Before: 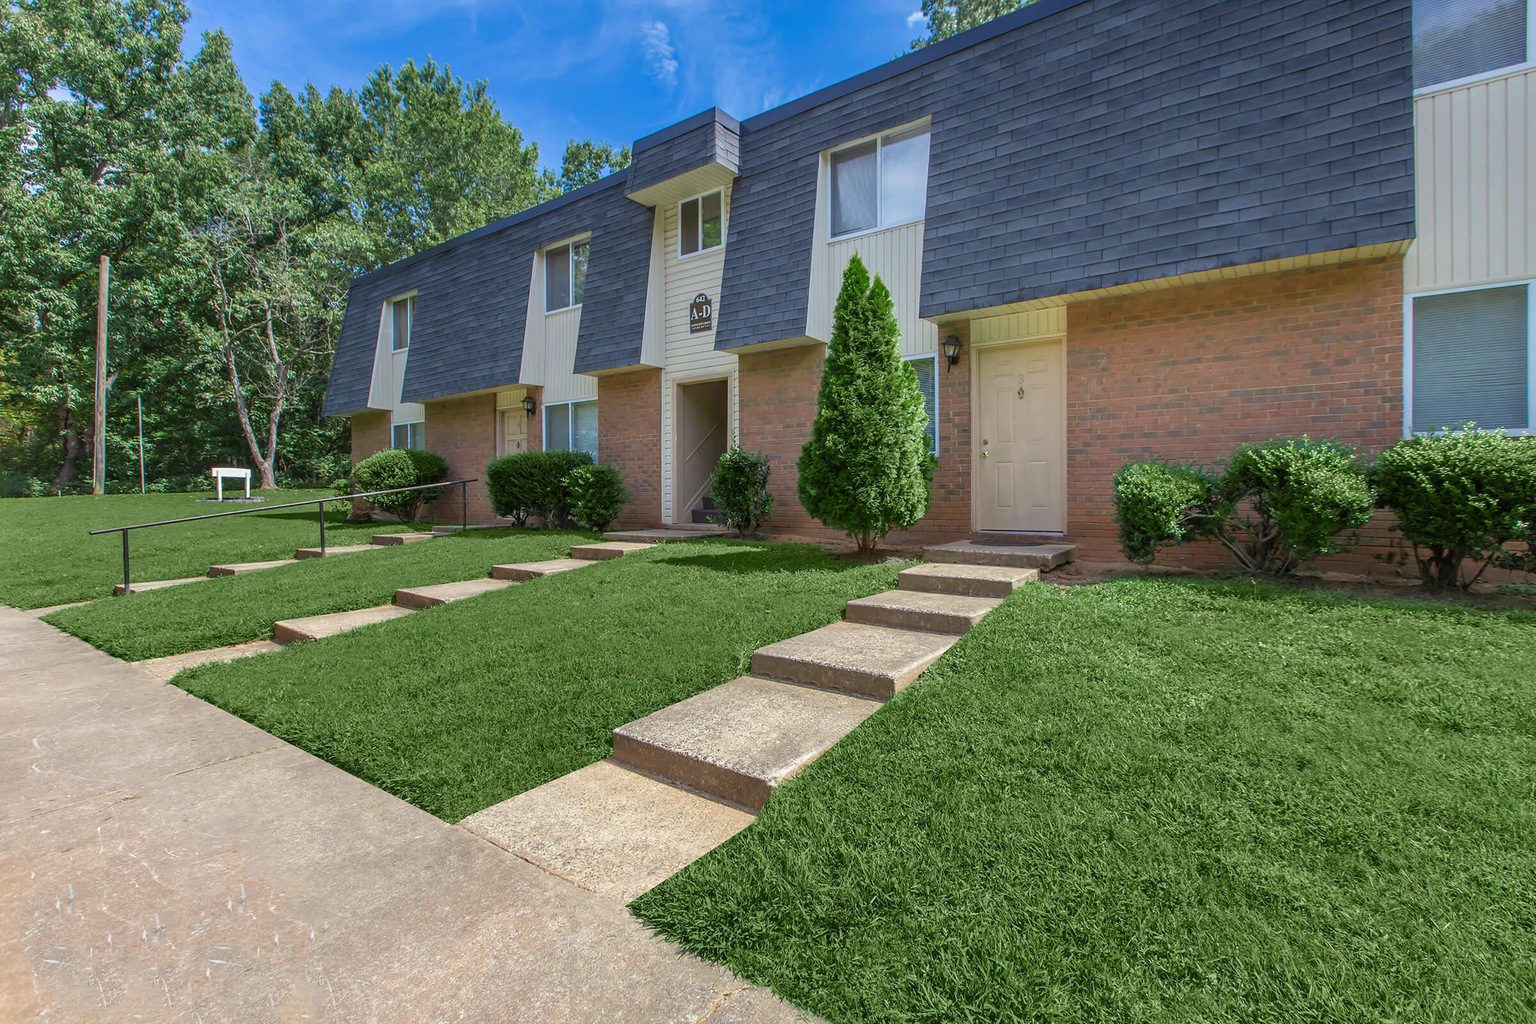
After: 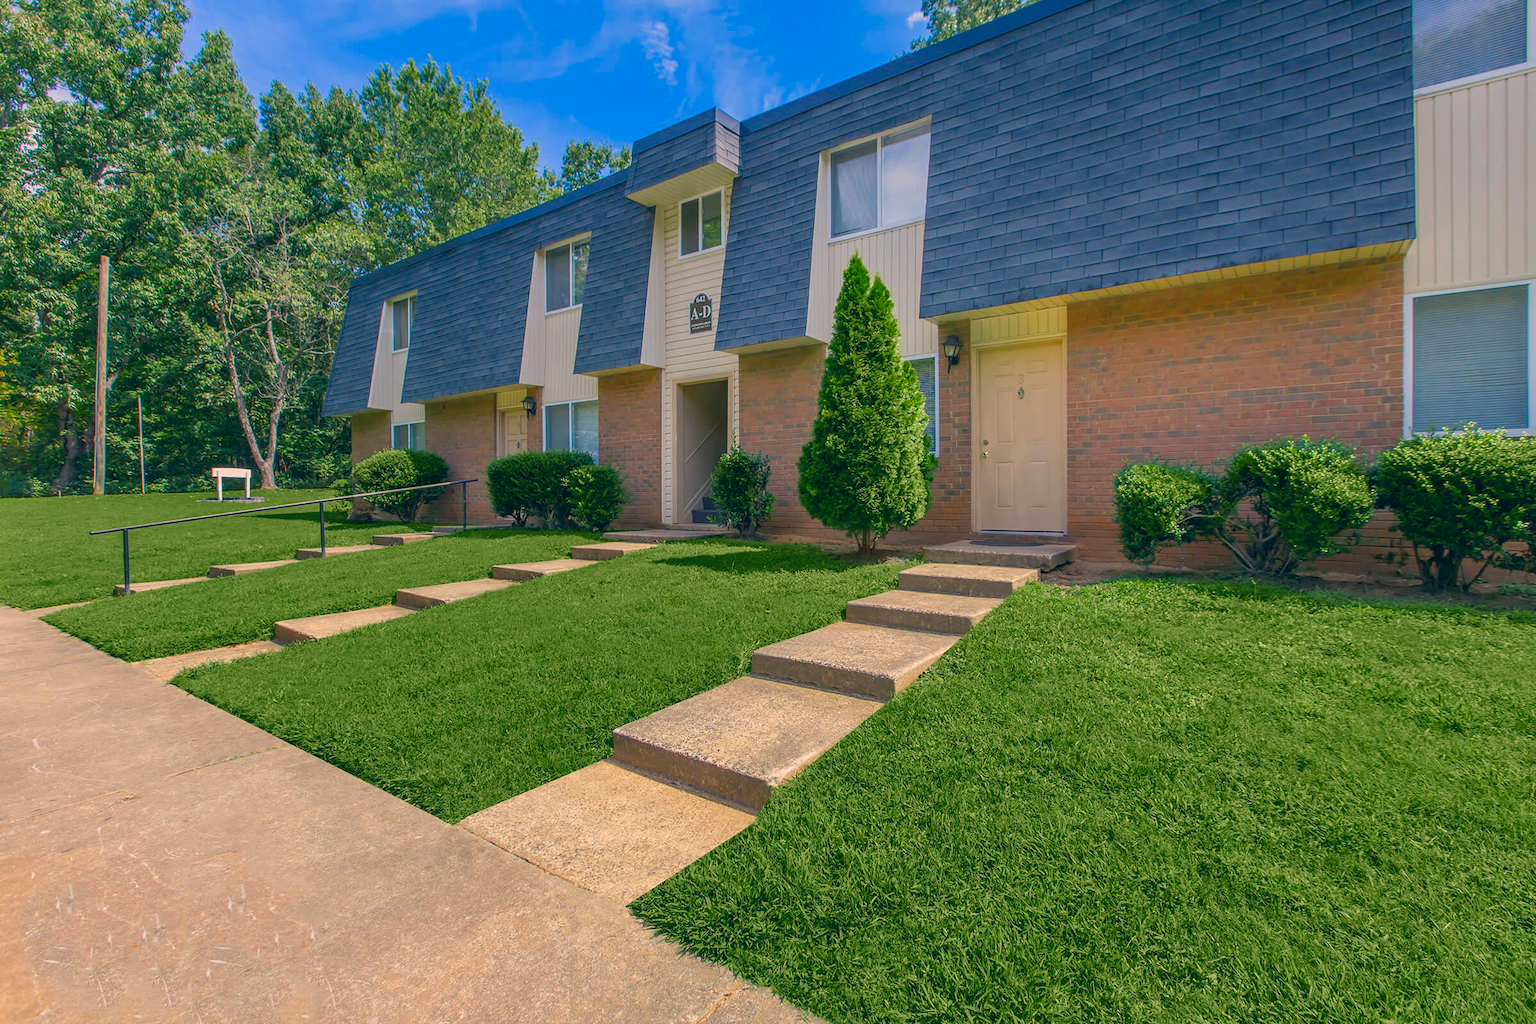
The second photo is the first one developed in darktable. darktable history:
color balance rgb: shadows lift › hue 85.24°, highlights gain › chroma 1.382%, highlights gain › hue 50.87°, perceptual saturation grading › global saturation 30.342%, contrast -9.917%
color correction: highlights a* 10.36, highlights b* 14.64, shadows a* -10.1, shadows b* -15.01
